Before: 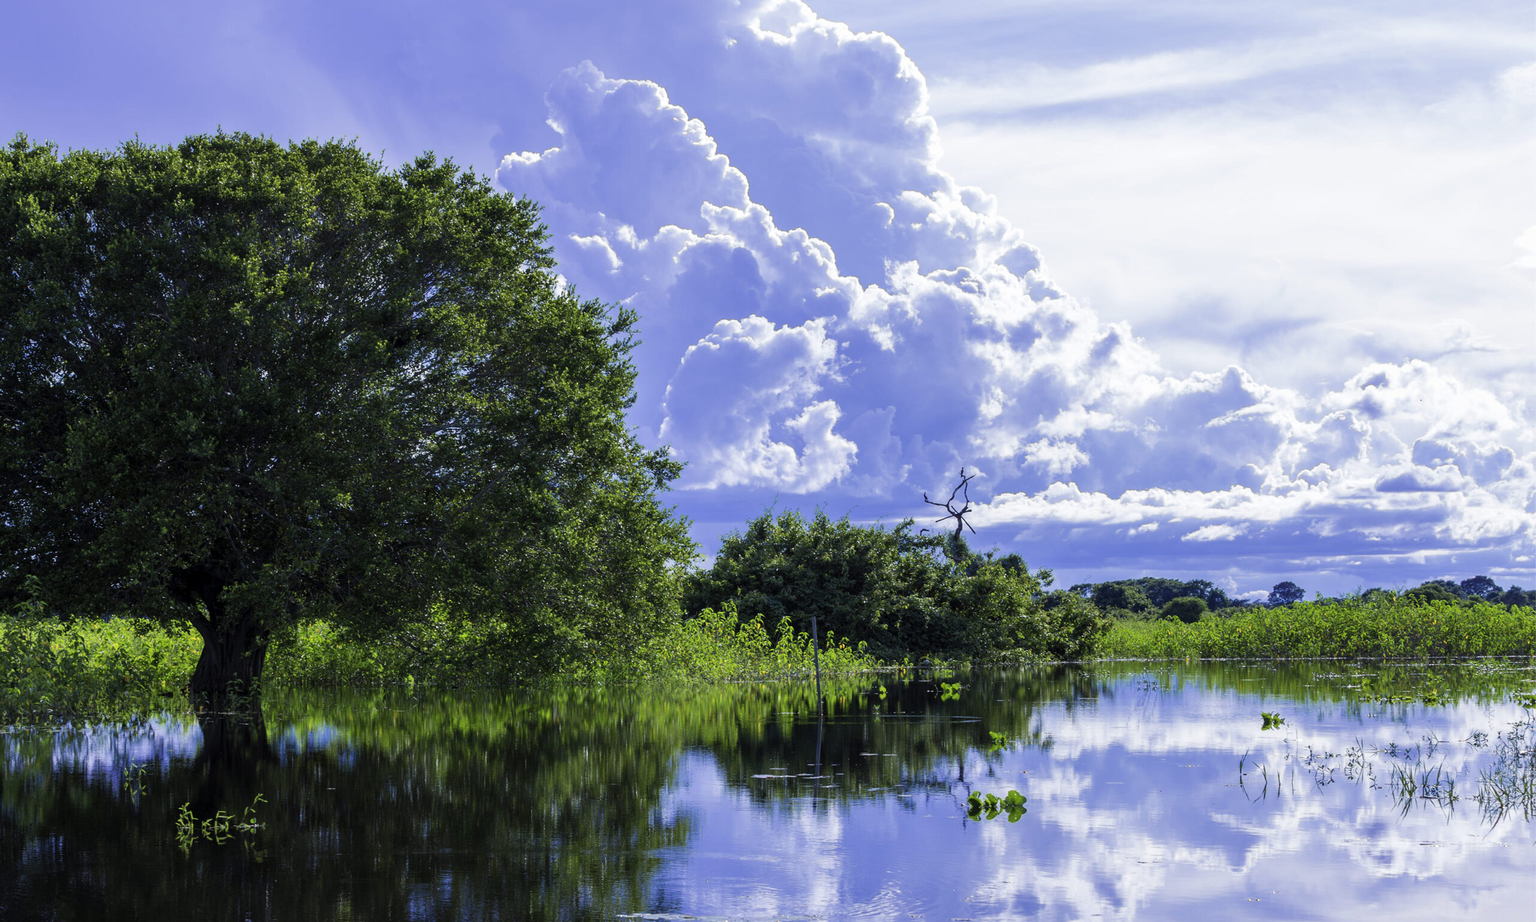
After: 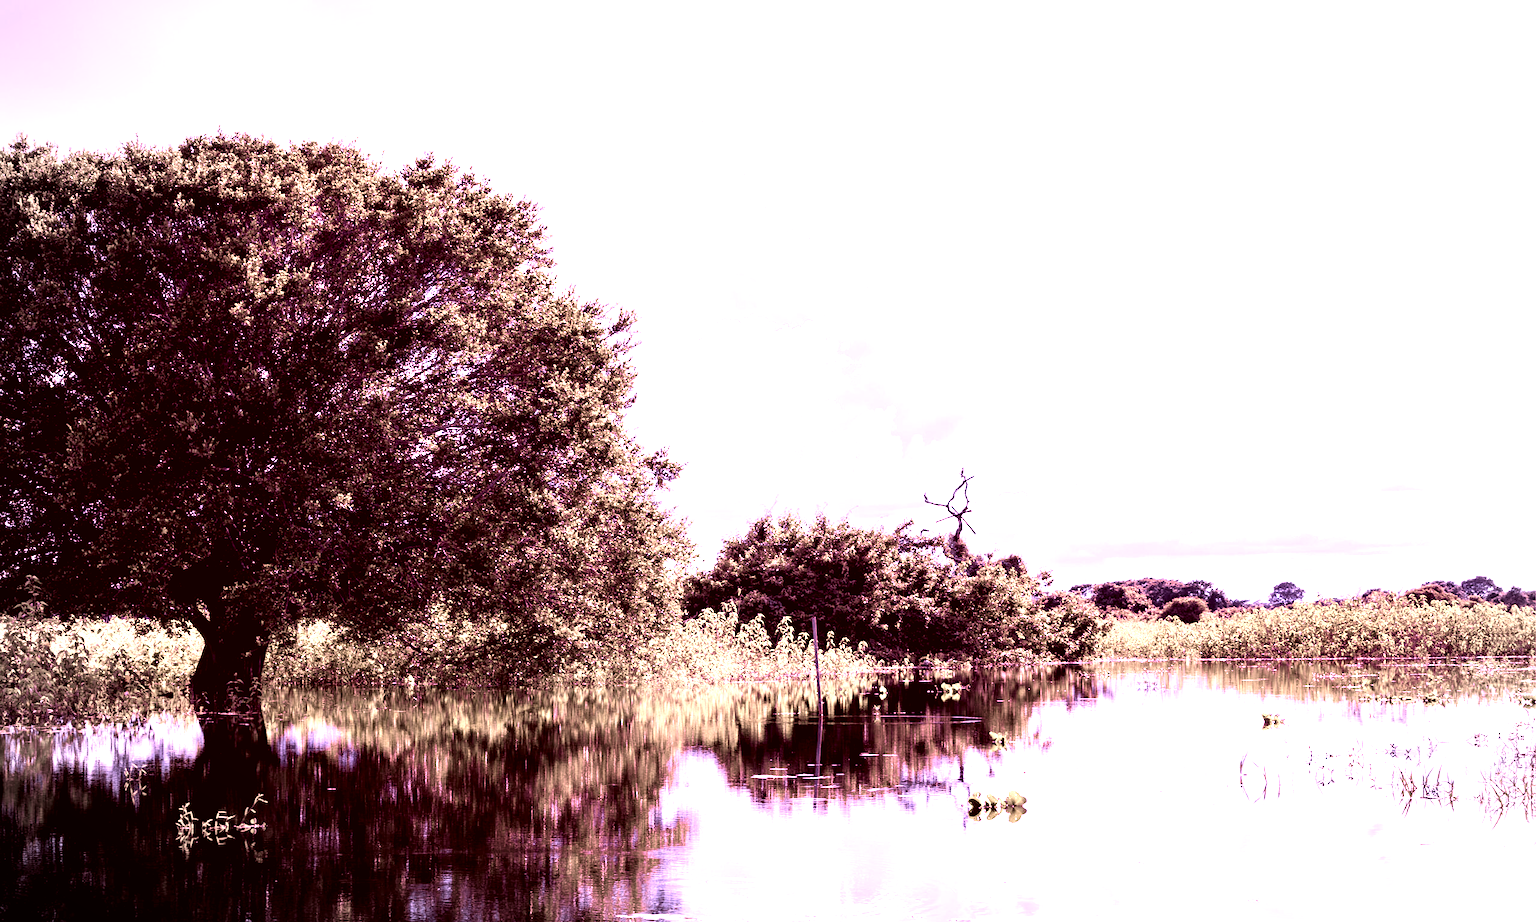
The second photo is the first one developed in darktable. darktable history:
tone curve: curves: ch0 [(0, 0) (0.004, 0.001) (0.133, 0.112) (0.325, 0.362) (0.832, 0.893) (1, 1)], color space Lab, linked channels, preserve colors none
levels: levels [0, 0.394, 0.787]
exposure: black level correction 0.012, compensate highlight preservation false
color correction: highlights a* -7.23, highlights b* -0.161, shadows a* 20.08, shadows b* 11.73
vignetting: fall-off start 87%, automatic ratio true
color zones: curves: ch1 [(0, 0.34) (0.143, 0.164) (0.286, 0.152) (0.429, 0.176) (0.571, 0.173) (0.714, 0.188) (0.857, 0.199) (1, 0.34)]
white balance: red 2.421, blue 1.533
